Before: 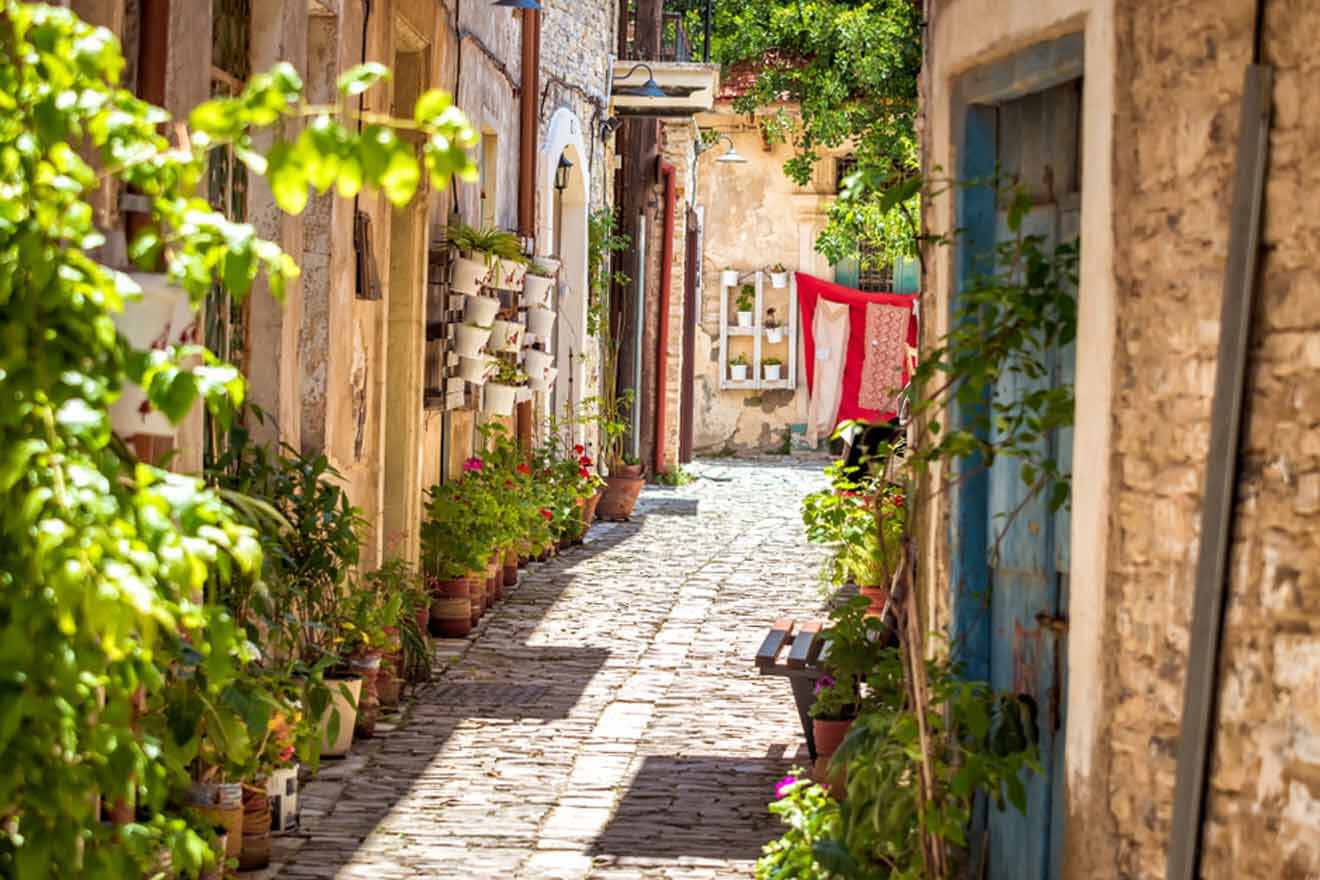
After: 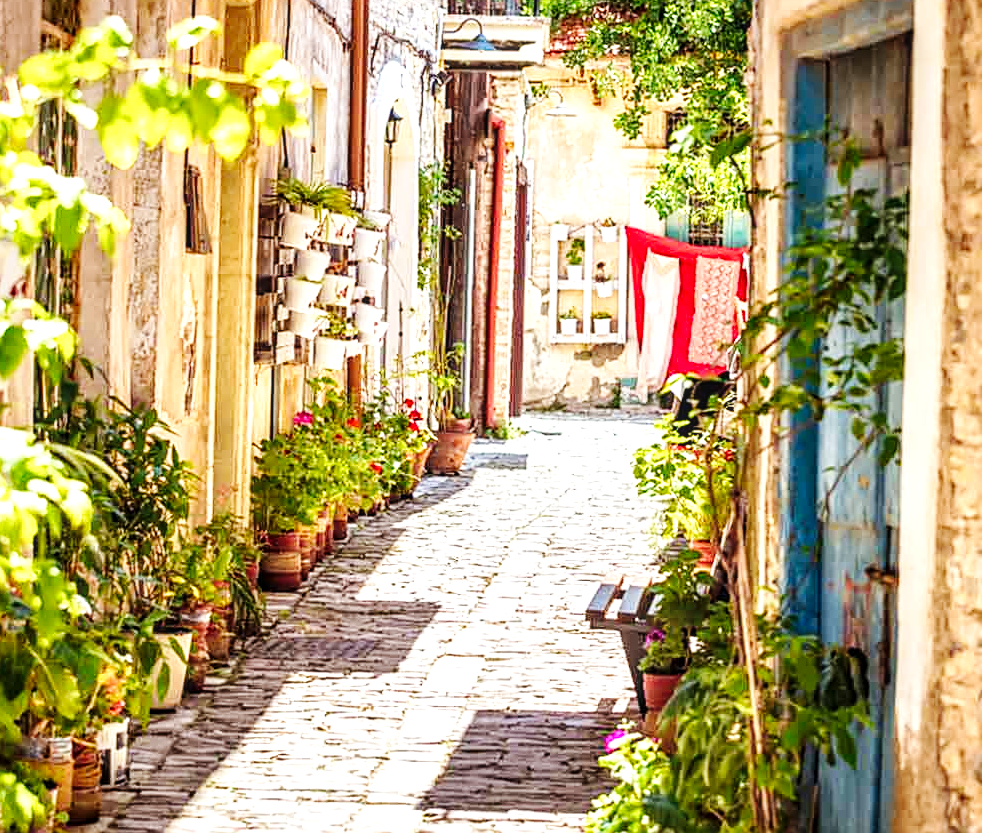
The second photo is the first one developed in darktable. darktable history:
sharpen: on, module defaults
local contrast: on, module defaults
crop and rotate: left 12.914%, top 5.285%, right 12.627%
base curve: curves: ch0 [(0, 0) (0.032, 0.025) (0.121, 0.166) (0.206, 0.329) (0.605, 0.79) (1, 1)], preserve colors none
exposure: black level correction 0, exposure 0.7 EV, compensate exposure bias true, compensate highlight preservation false
